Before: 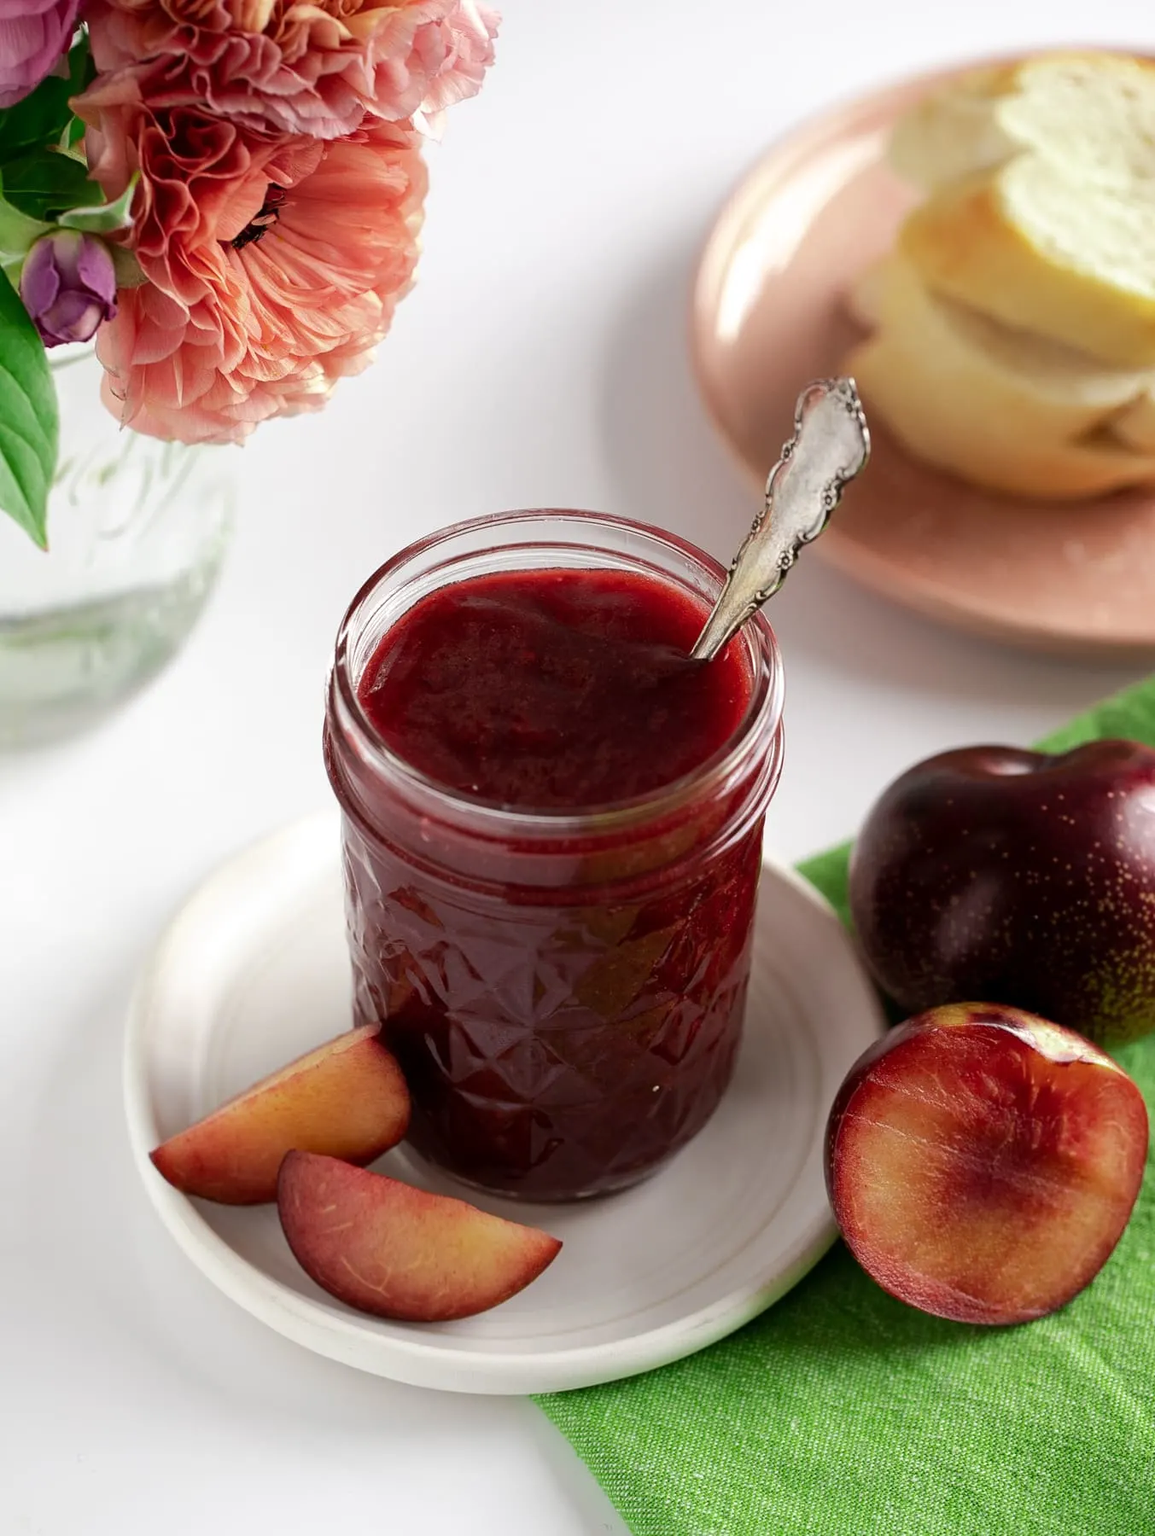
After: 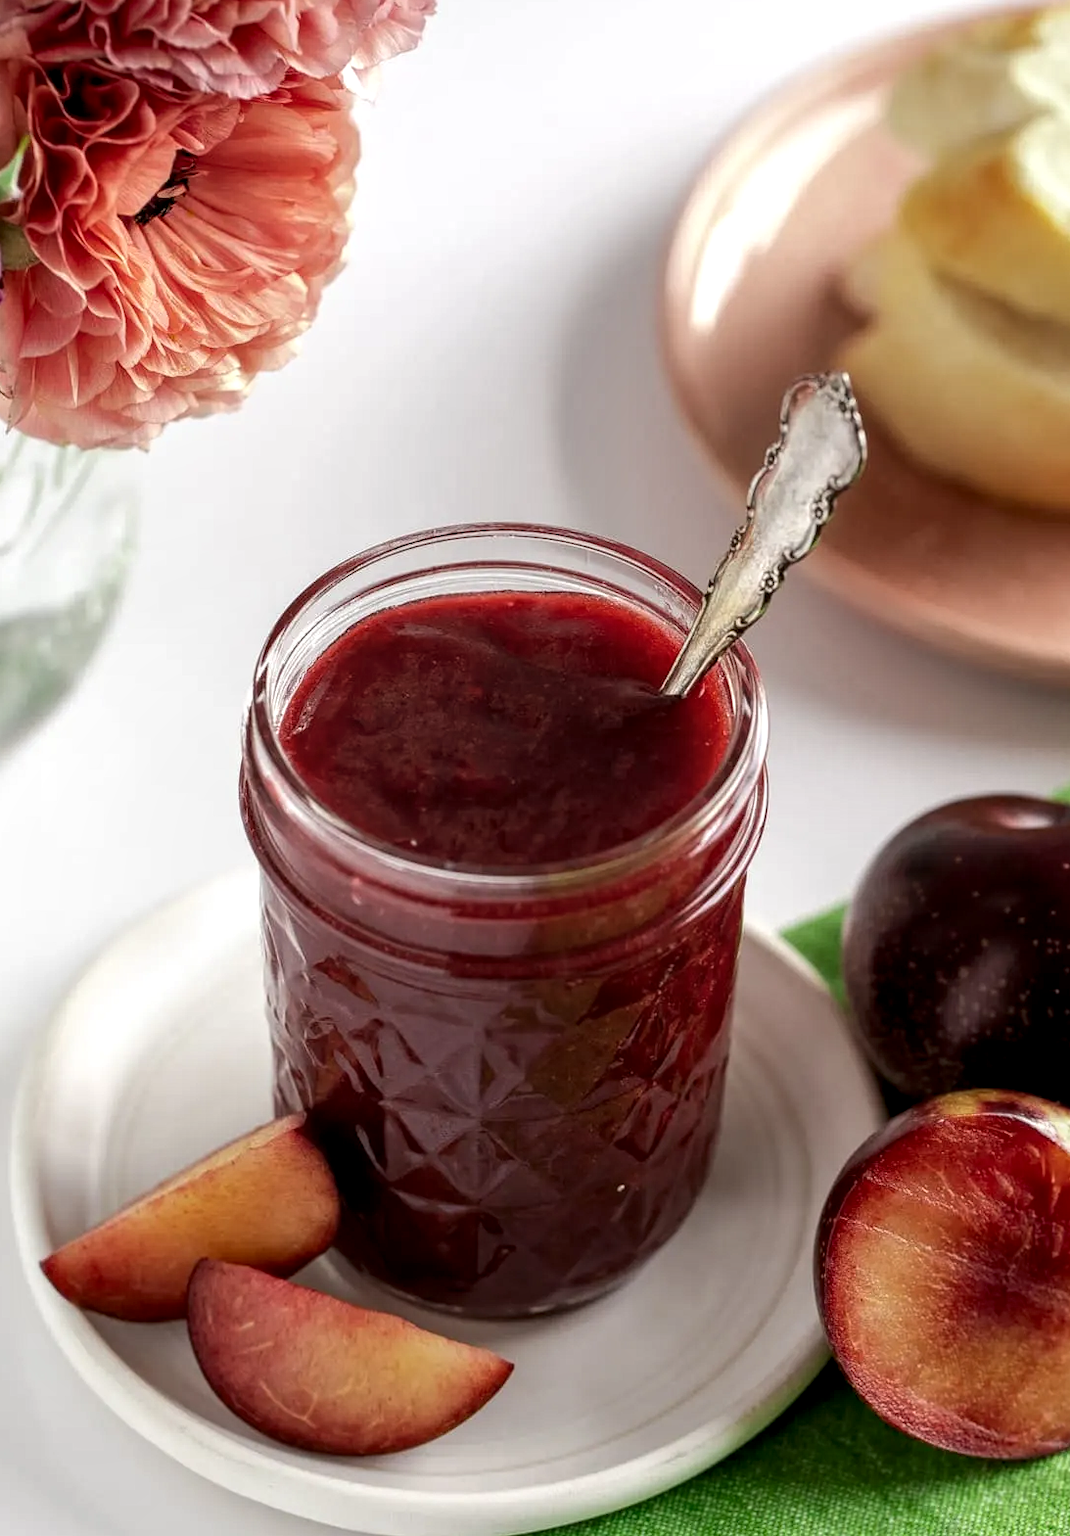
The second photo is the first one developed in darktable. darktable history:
crop: left 9.91%, top 3.464%, right 9.2%, bottom 9.322%
local contrast: highlights 62%, detail 143%, midtone range 0.429
